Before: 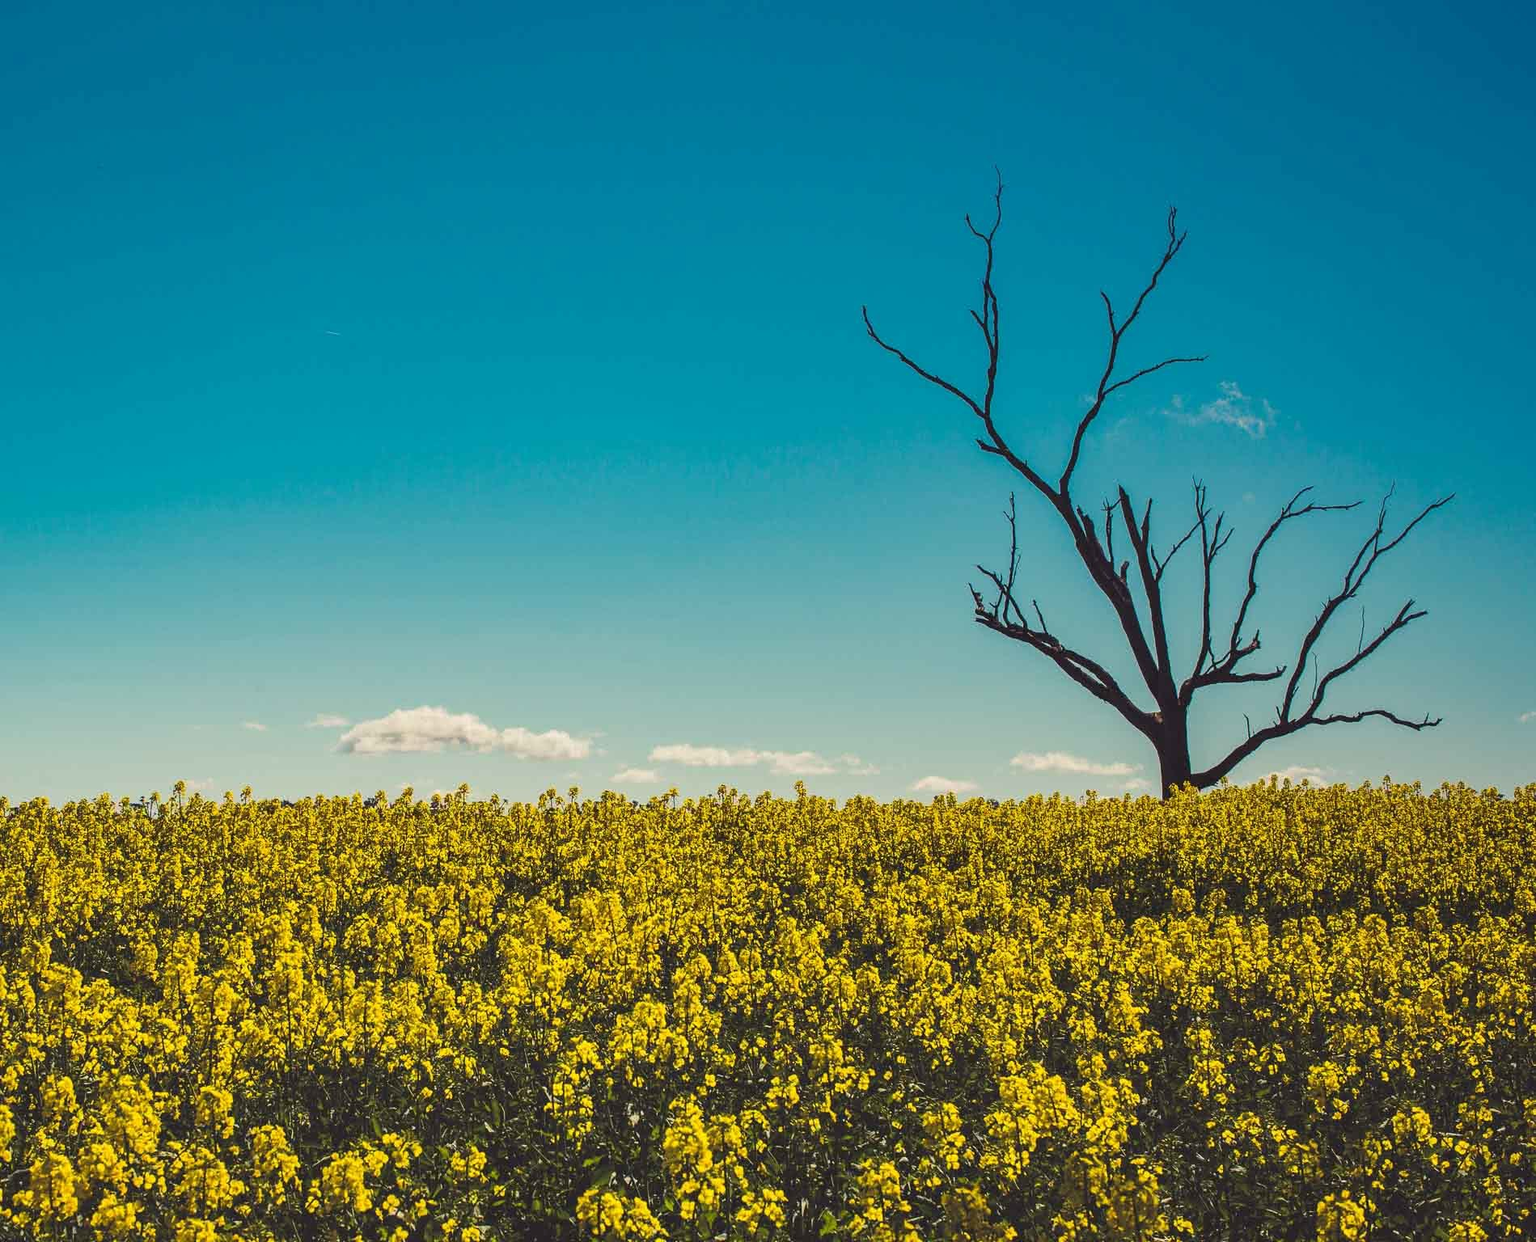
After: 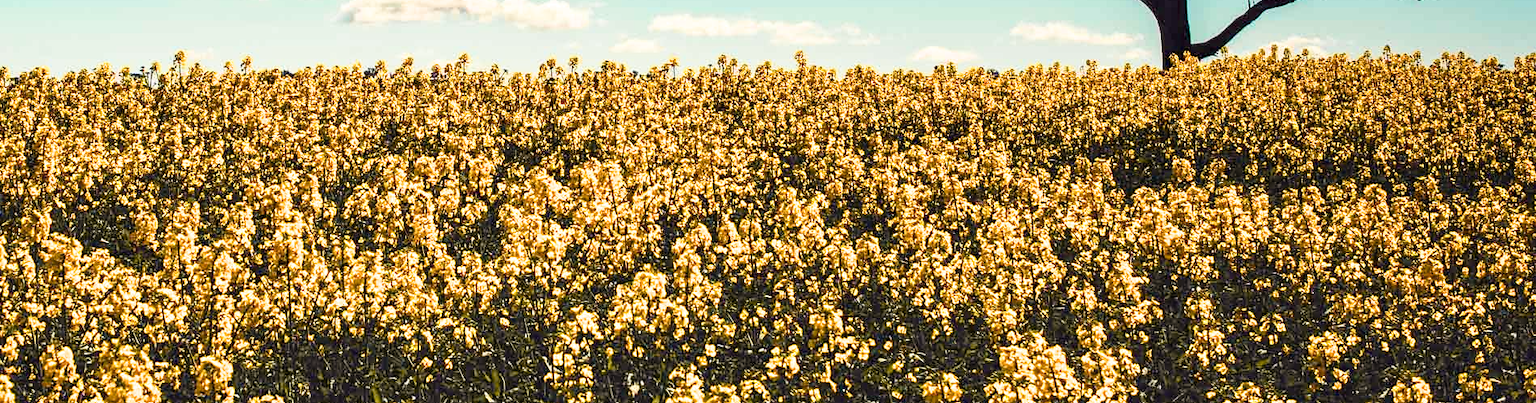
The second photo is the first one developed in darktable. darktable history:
crop and rotate: top 58.811%, bottom 8.691%
exposure: black level correction 0, exposure 0.703 EV, compensate highlight preservation false
color balance rgb: global offset › chroma 0.051%, global offset › hue 253.45°, perceptual saturation grading › global saturation 20%, perceptual saturation grading › highlights -25.042%, perceptual saturation grading › shadows 23.971%, saturation formula JzAzBz (2021)
filmic rgb: black relative exposure -4.91 EV, white relative exposure 2.84 EV, hardness 3.69
velvia: strength 8.77%
color zones: curves: ch1 [(0.263, 0.53) (0.376, 0.287) (0.487, 0.512) (0.748, 0.547) (1, 0.513)]; ch2 [(0.262, 0.45) (0.751, 0.477)]
